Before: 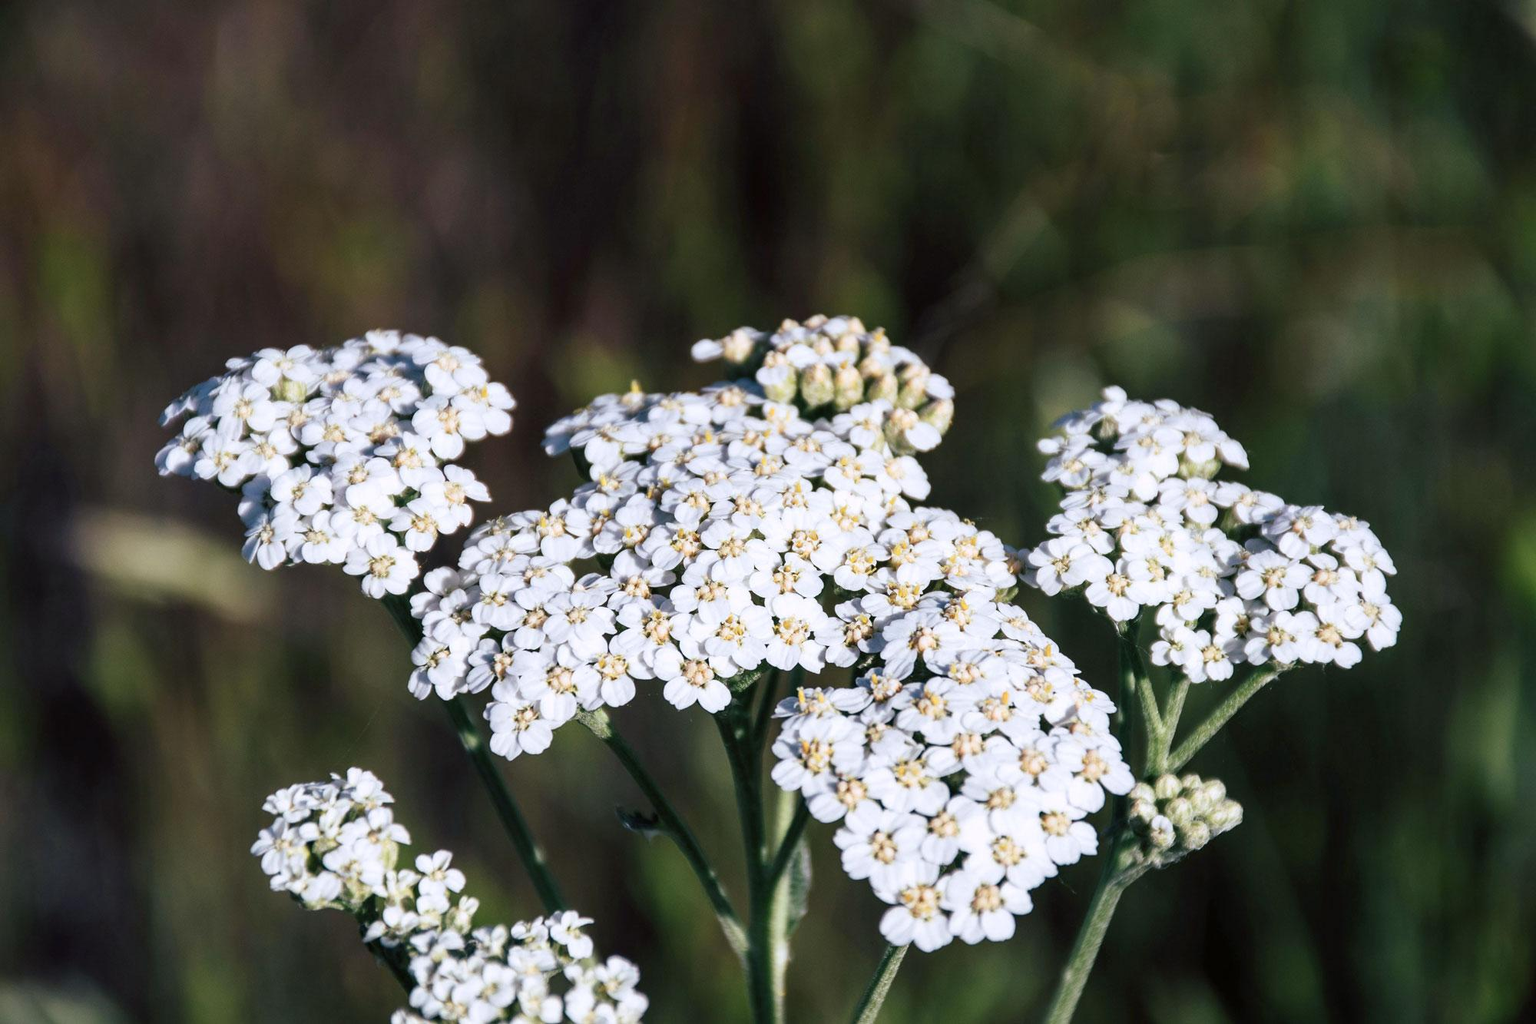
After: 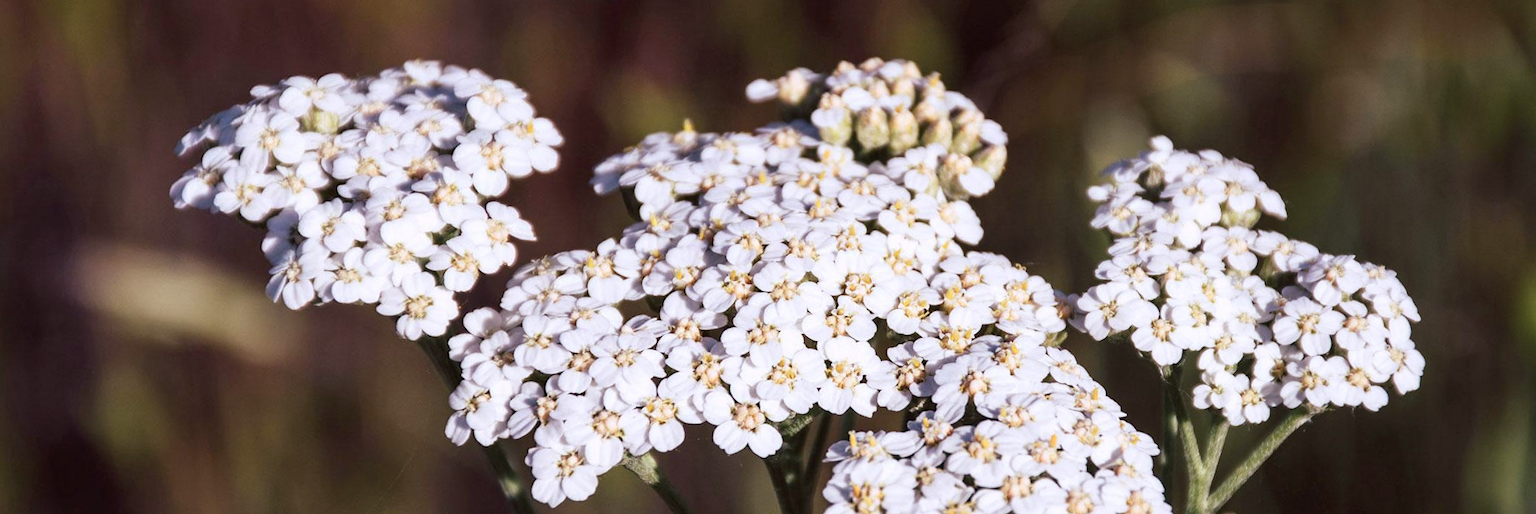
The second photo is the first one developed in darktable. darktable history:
rotate and perspective: rotation 0.679°, lens shift (horizontal) 0.136, crop left 0.009, crop right 0.991, crop top 0.078, crop bottom 0.95
rgb levels: mode RGB, independent channels, levels [[0, 0.474, 1], [0, 0.5, 1], [0, 0.5, 1]]
white balance: emerald 1
crop and rotate: top 23.043%, bottom 23.437%
